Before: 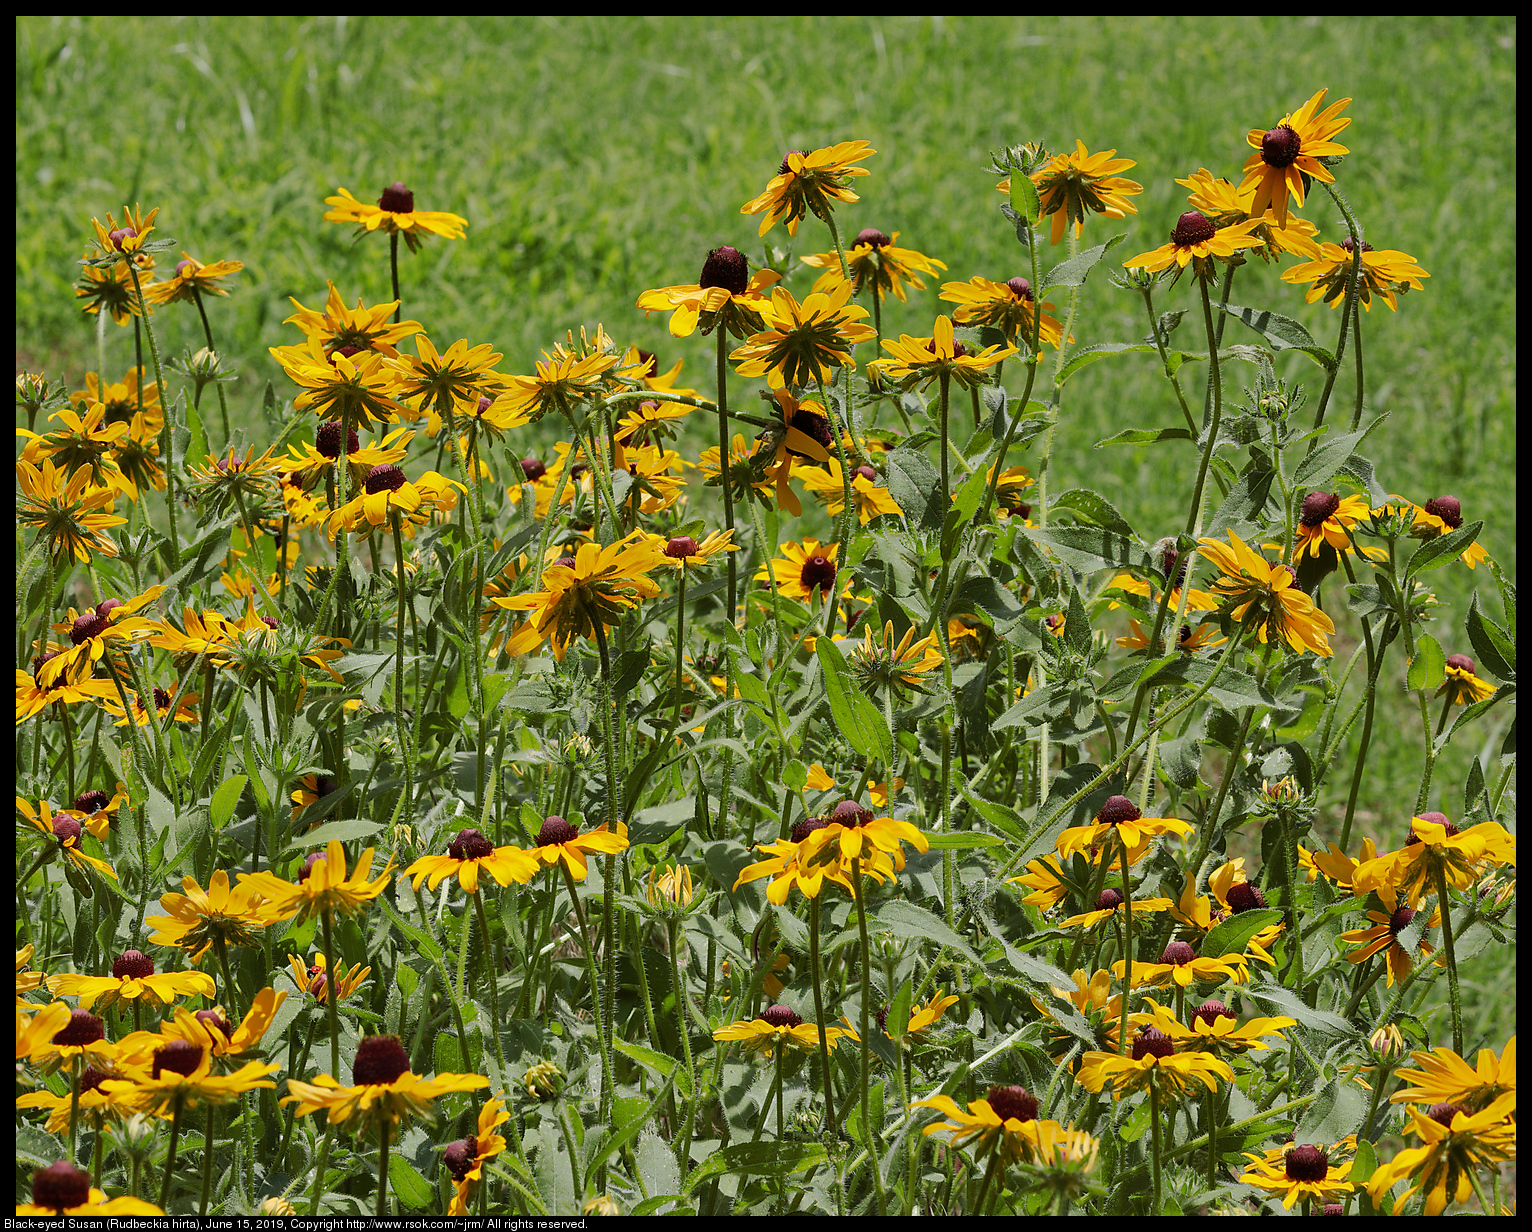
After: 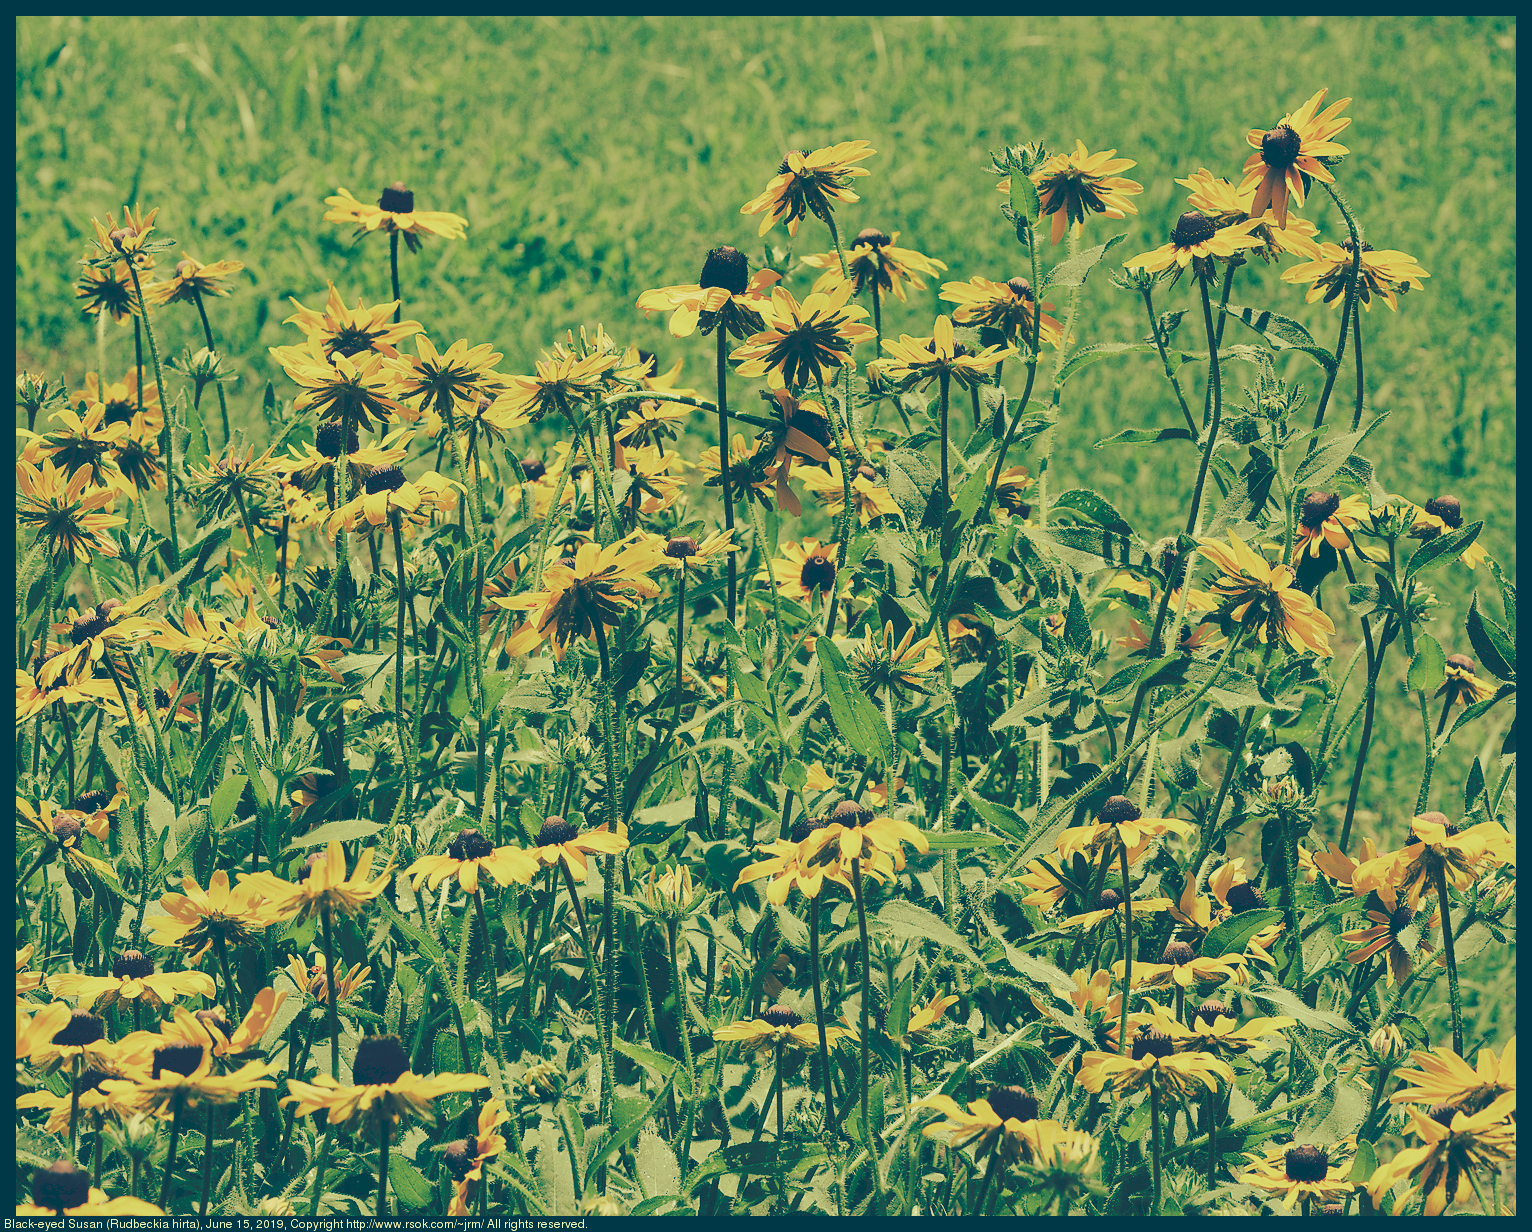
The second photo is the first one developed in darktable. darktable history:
tone curve: curves: ch0 [(0, 0) (0.003, 0.199) (0.011, 0.199) (0.025, 0.199) (0.044, 0.205) (0.069, 0.215) (0.1, 0.225) (0.136, 0.235) (0.177, 0.25) (0.224, 0.275) (0.277, 0.335) (0.335, 0.413) (0.399, 0.508) (0.468, 0.592) (0.543, 0.671) (0.623, 0.734) (0.709, 0.799) (0.801, 0.851) (0.898, 0.895) (1, 1)], preserve colors none
color look up table: target L [88.97, 92.72, 81.05, 70.03, 68.99, 58.12, 43.91, 47.13, 20.27, 201.17, 81.95, 75.04, 70.18, 62.7, 59.61, 62.45, 52.71, 53.78, 45.87, 45.71, 28.07, 14.83, 5.426, 96.97, 91.24, 73.23, 75.97, 71.37, 89.01, 69.92, 68.41, 65.24, 72.76, 51.28, 54.74, 43.5, 40.84, 38.04, 33.09, 17.64, 28.28, 12.37, 4.246, 83.79, 70.4, 66.26, 43.83, 49.25, 18.68], target a [-23.49, -15.82, -50.87, -55.38, -26.46, -52.76, -35.03, -29.56, -44.44, 0, -3.744, -7.246, 15.52, 24.72, 7.139, 33.6, 1.043, 15.54, 24.26, 36.94, -9.183, -23.84, -11.96, -10.3, -6.06, -12.44, 11.27, -17.8, -3.775, 20.43, -0.268, -5.756, 6.046, 5.52, 12.69, -4.125, 5.251, 28.12, -5.689, -49.18, 8.271, -33.64, -7.767, -56.38, -34.06, -39.12, -23.23, -7.735, -43.11], target b [60.11, 49.36, 57.66, 38.06, 42.51, 38.68, 21.94, 19.7, -9.465, -0.001, 44.79, 61.64, 48.3, 49.27, 37.57, 33.43, 21.87, 25.99, 27.62, 25.21, 3.219, -18.14, -33.35, 35.59, 35.99, 37.75, 37.67, 12.07, 36.74, 30, 29.2, 0.336, 13.13, 5.665, 14.27, -5.346, 5.766, 5.371, 2.555, -15.73, -18.27, -26.57, -35.9, 27.94, 35.75, 12.74, 9.221, 8.774, -14.48], num patches 49
